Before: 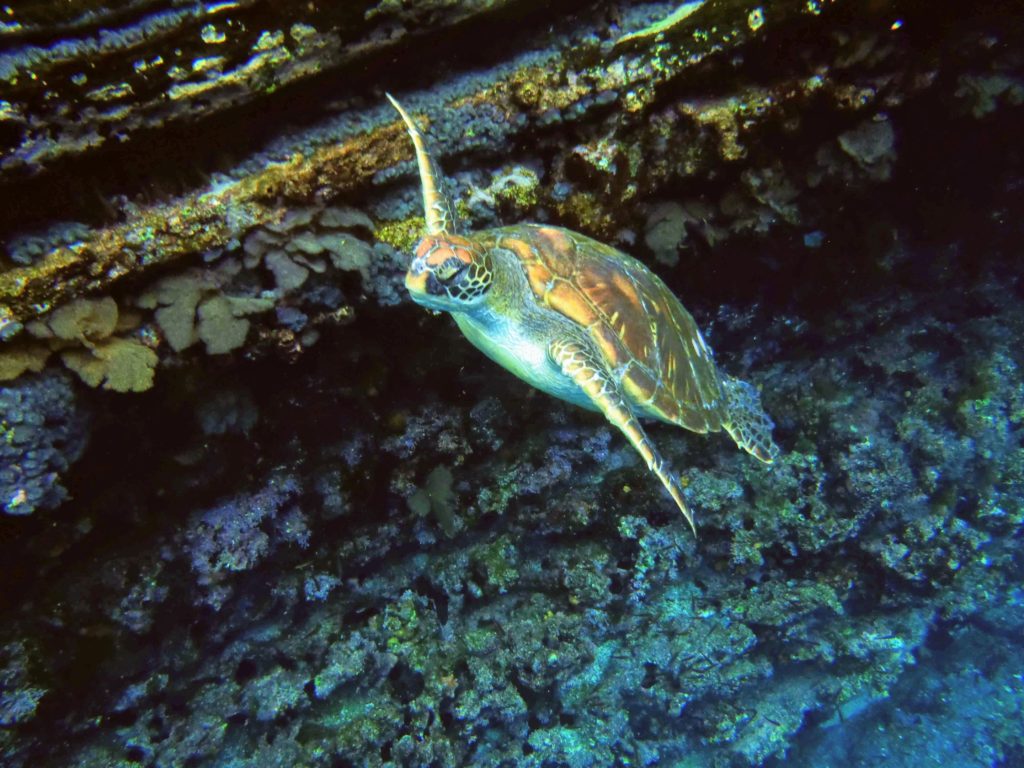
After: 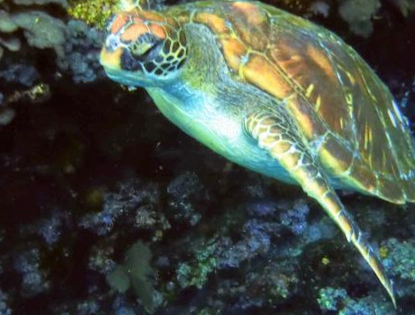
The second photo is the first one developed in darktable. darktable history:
exposure: black level correction 0.002, compensate highlight preservation false
rotate and perspective: rotation -1.17°, automatic cropping off
tone equalizer: -8 EV -0.55 EV
crop: left 30%, top 30%, right 30%, bottom 30%
